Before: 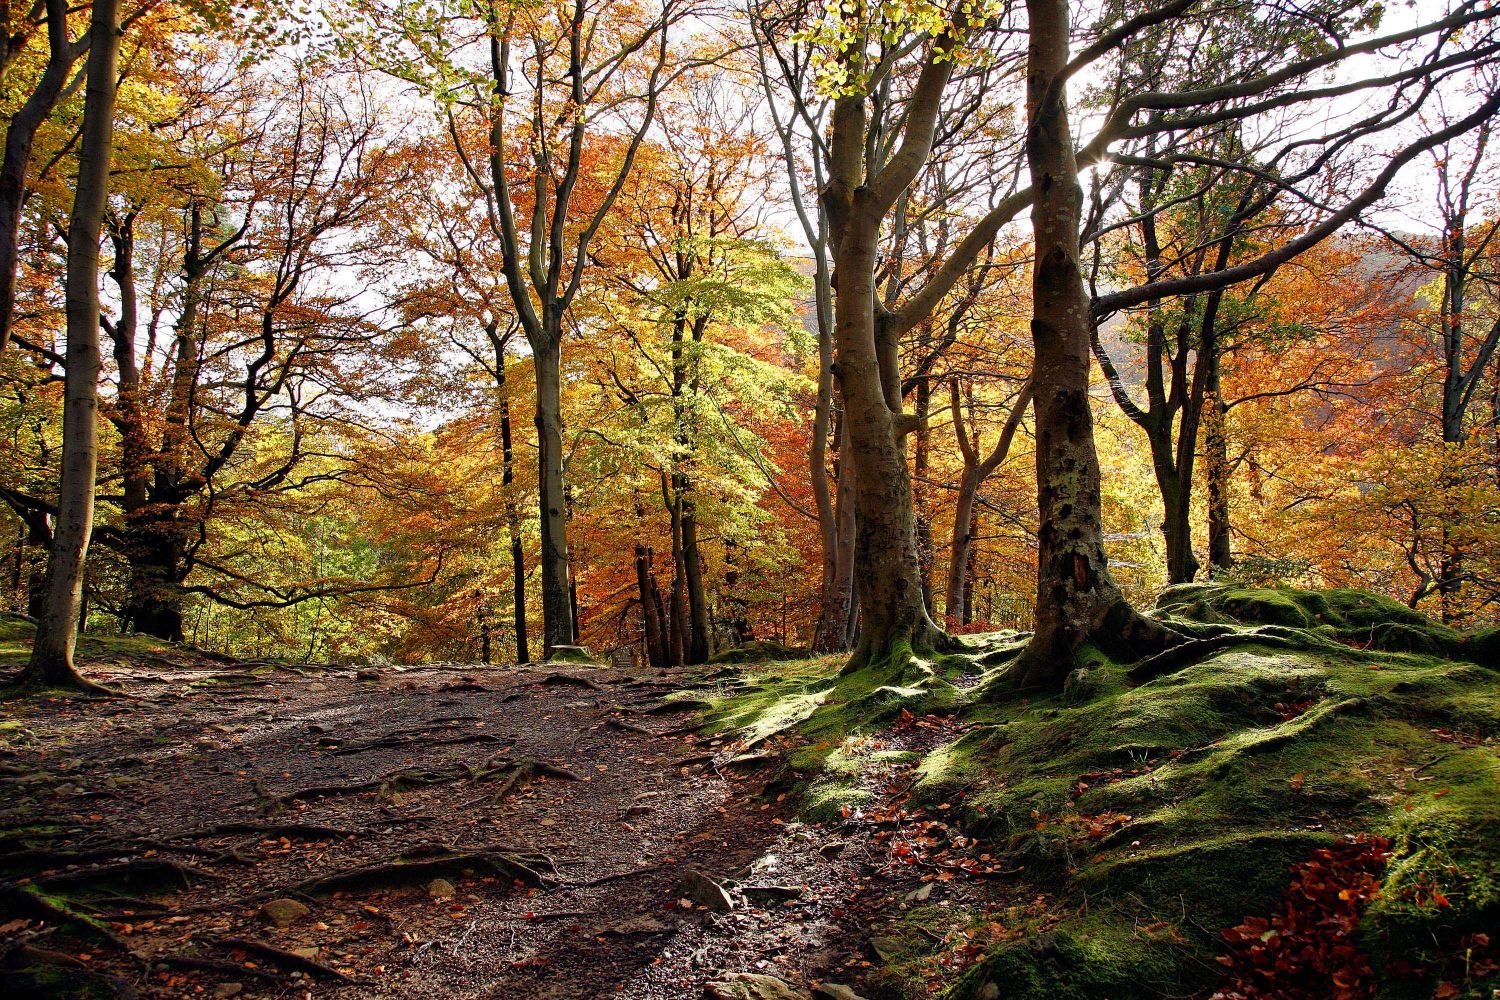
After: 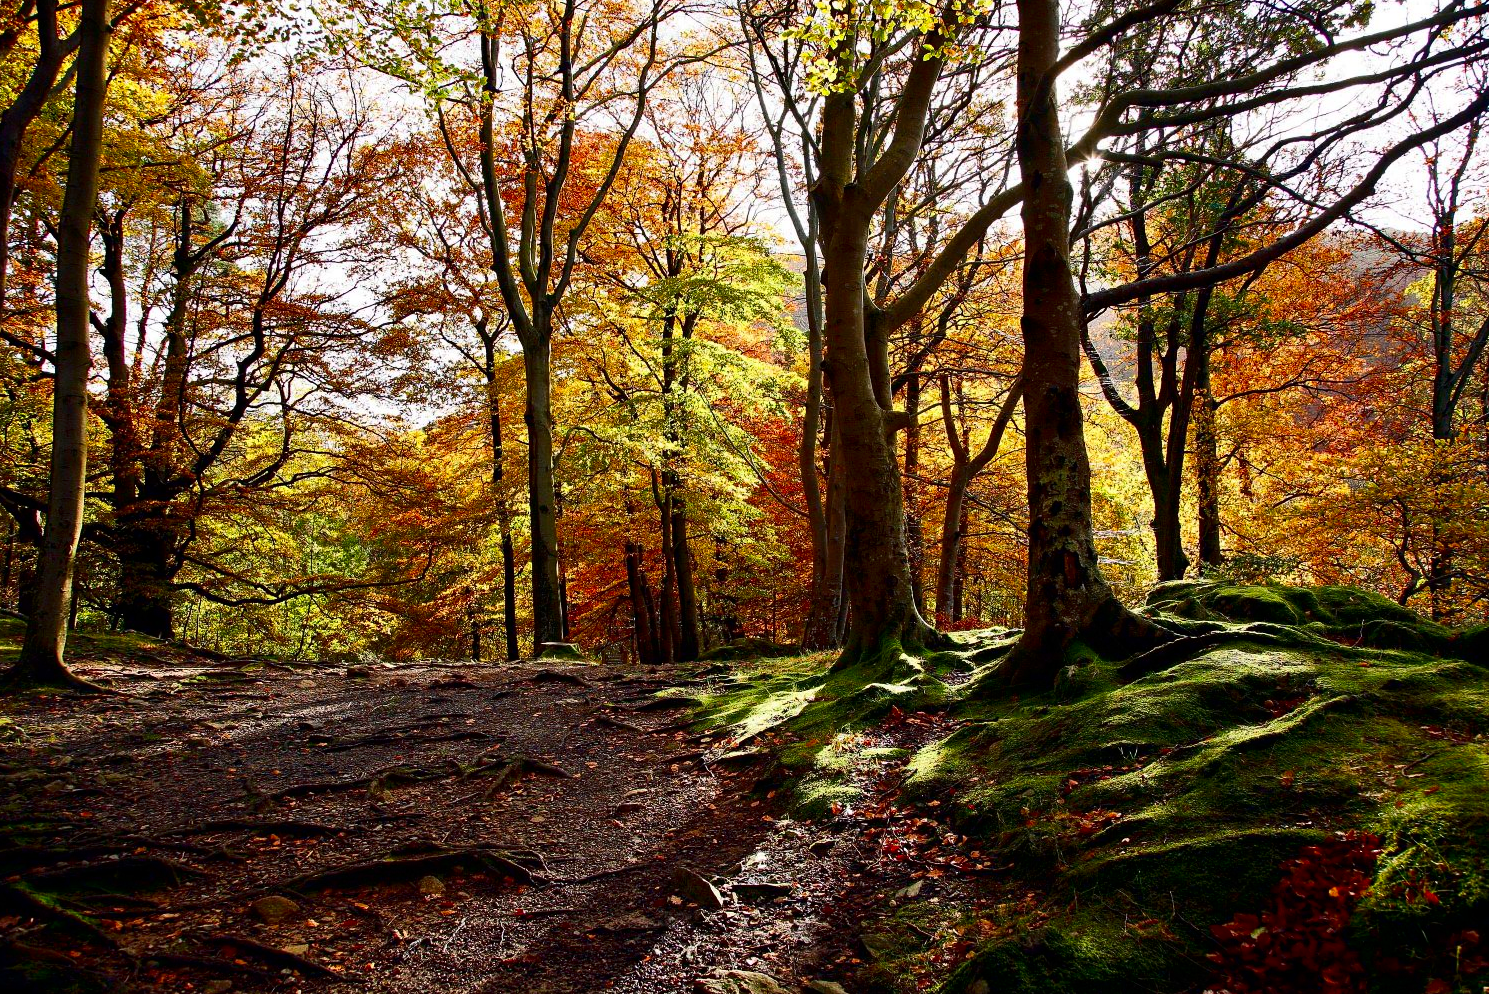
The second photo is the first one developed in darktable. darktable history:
contrast brightness saturation: contrast 0.205, brightness -0.105, saturation 0.21
crop and rotate: left 0.729%, top 0.311%, bottom 0.239%
